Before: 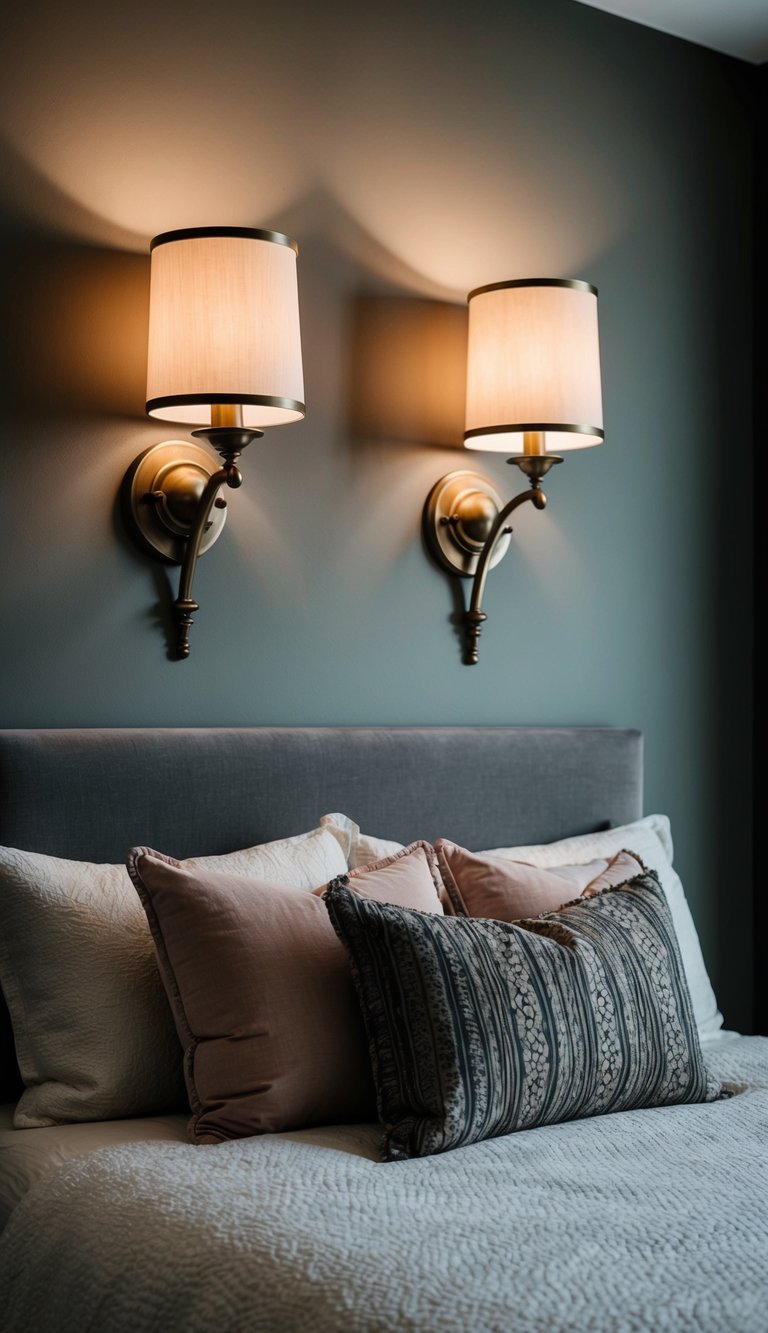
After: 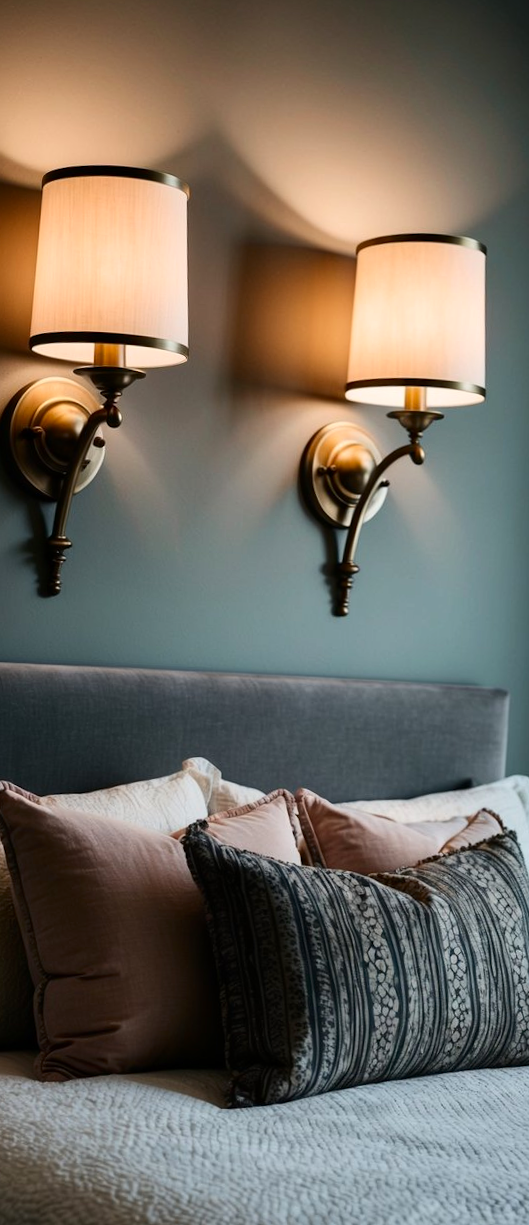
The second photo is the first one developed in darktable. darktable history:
crop and rotate: angle -2.92°, left 14.128%, top 0.036%, right 10.916%, bottom 0.042%
contrast brightness saturation: contrast 0.152, brightness -0.01, saturation 0.102
